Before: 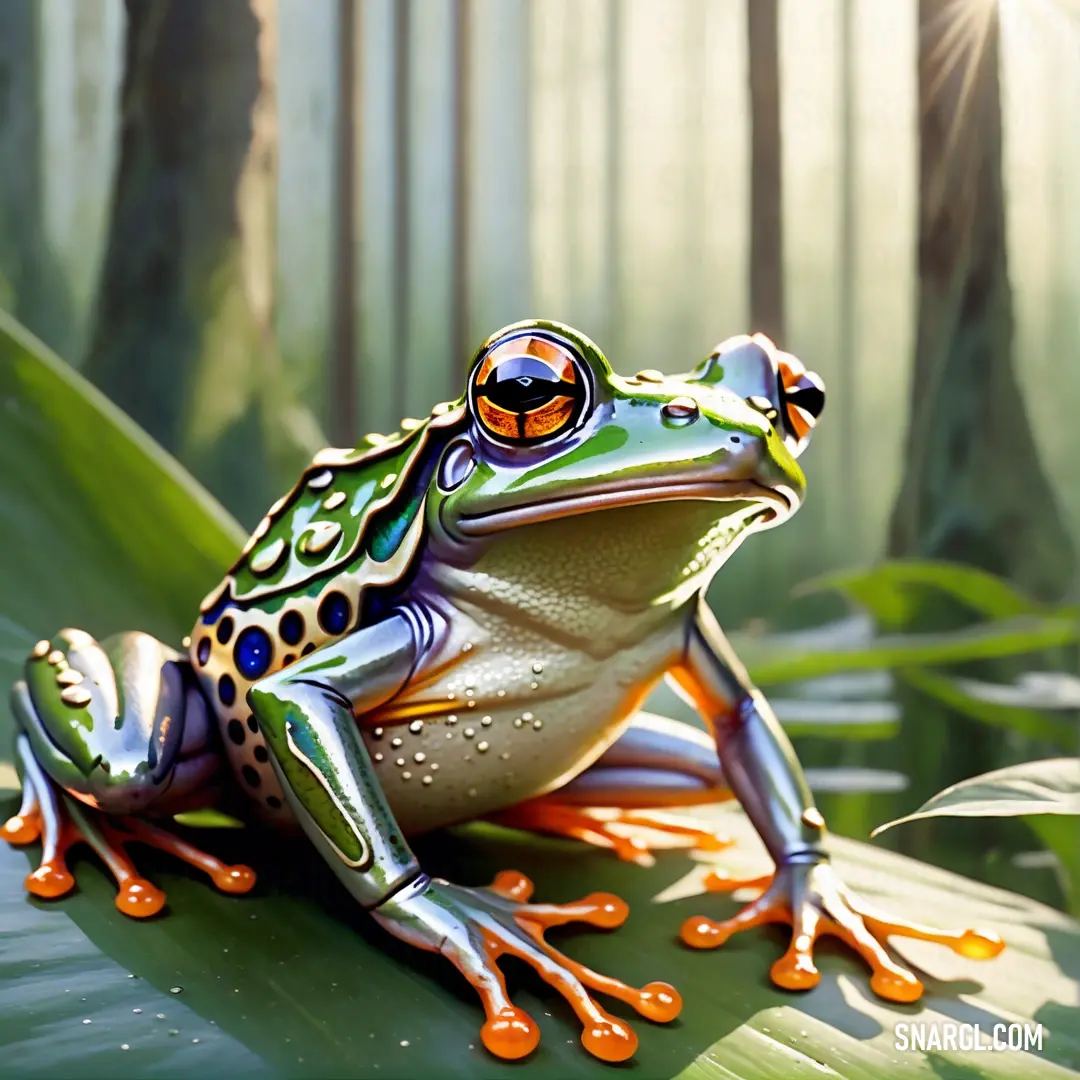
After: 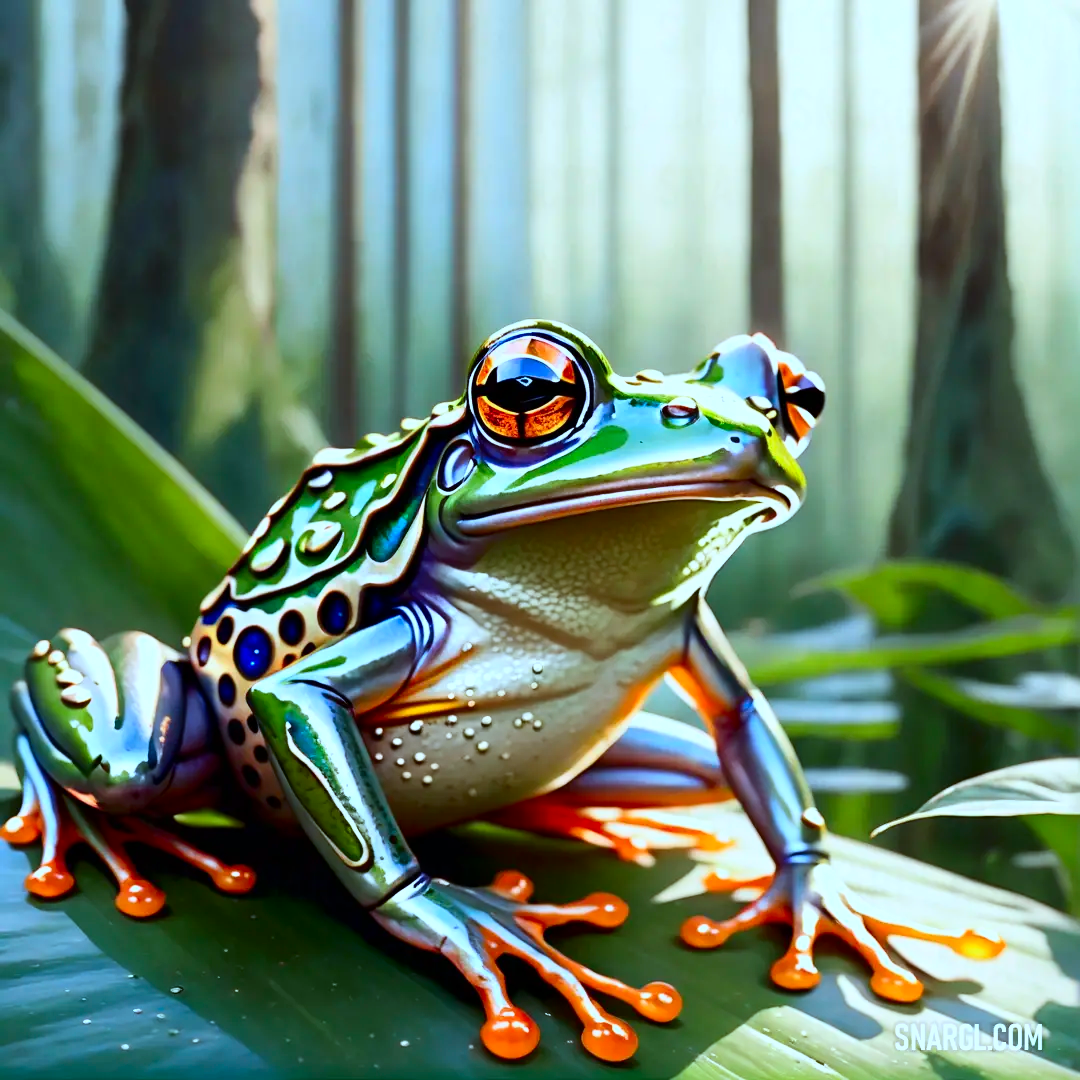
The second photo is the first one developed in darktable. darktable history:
contrast brightness saturation: contrast 0.181, saturation 0.303
color correction: highlights a* -9.56, highlights b* -21.64
